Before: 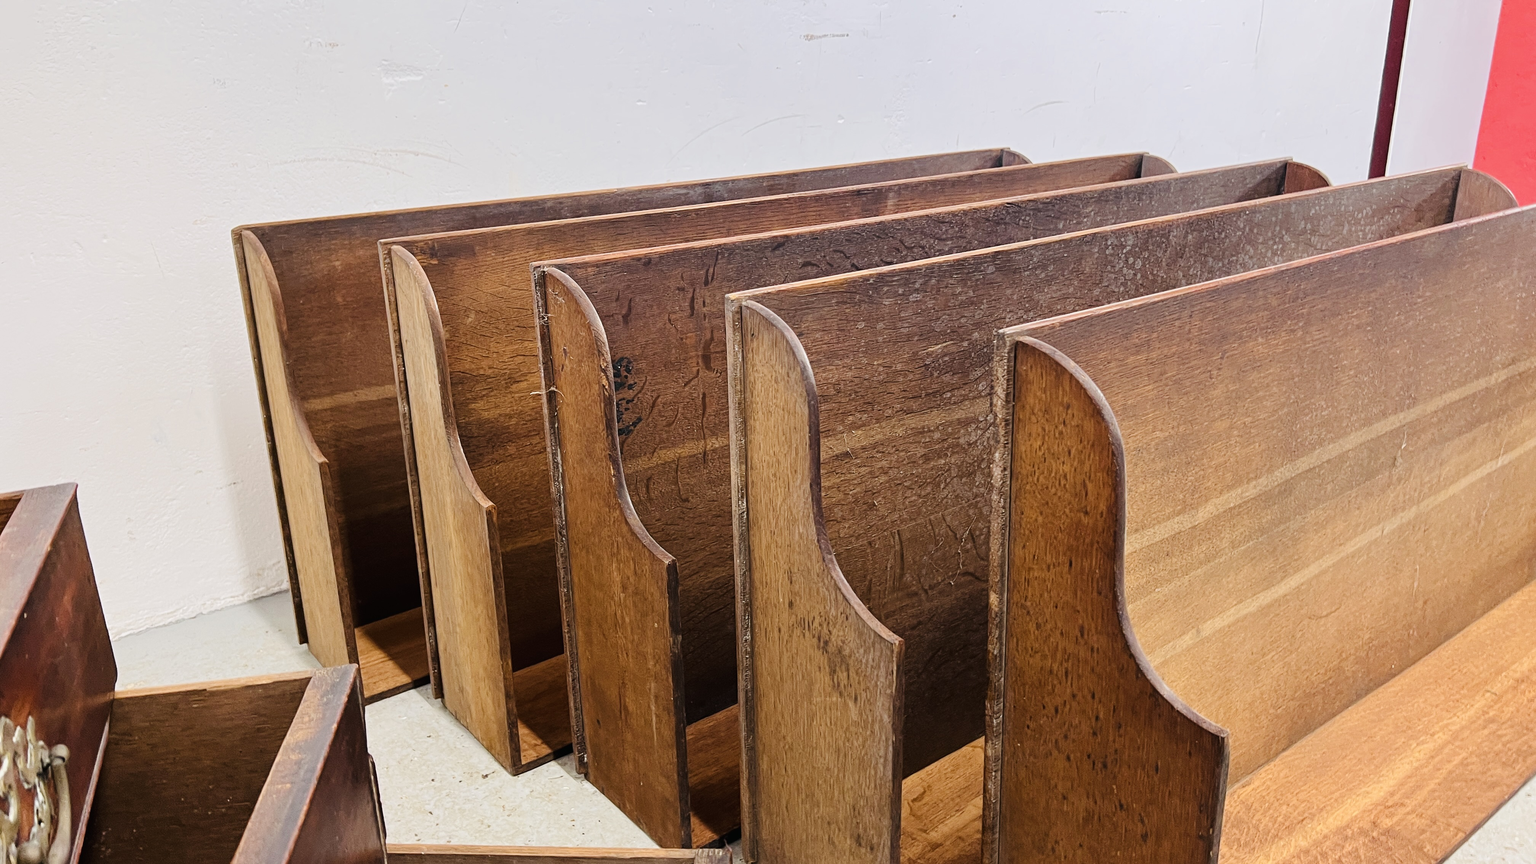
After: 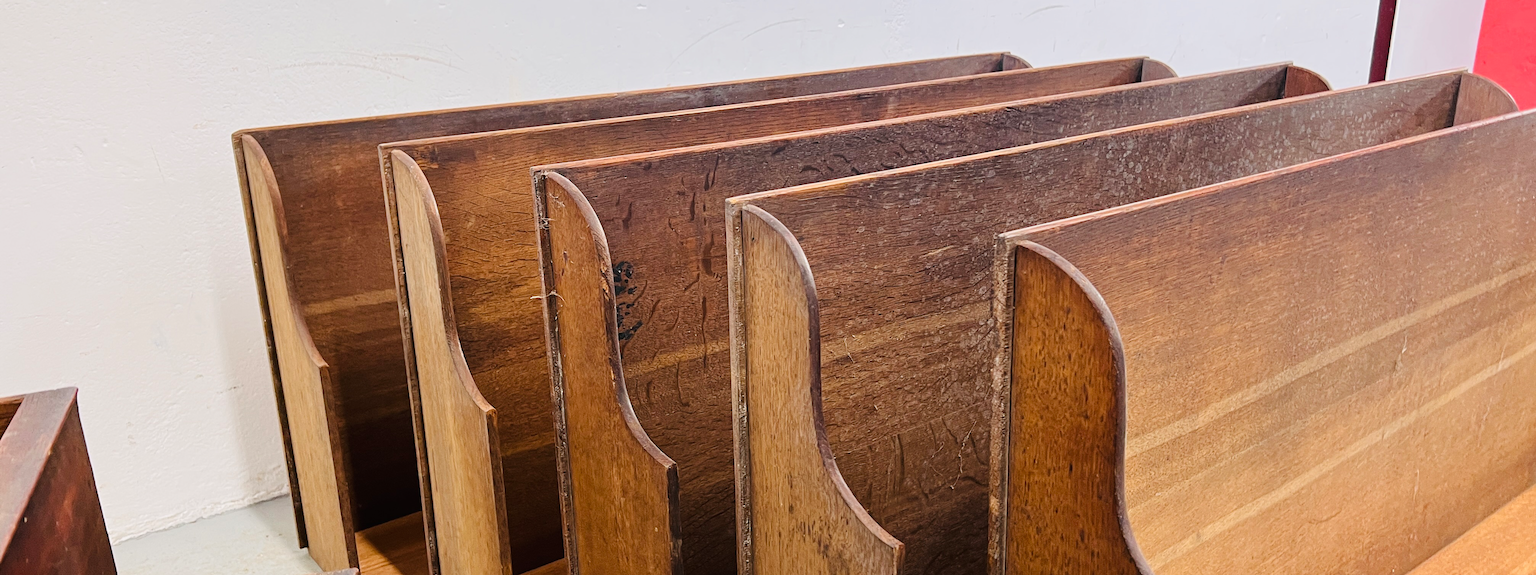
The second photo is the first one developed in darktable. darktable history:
crop: top 11.137%, bottom 22.272%
